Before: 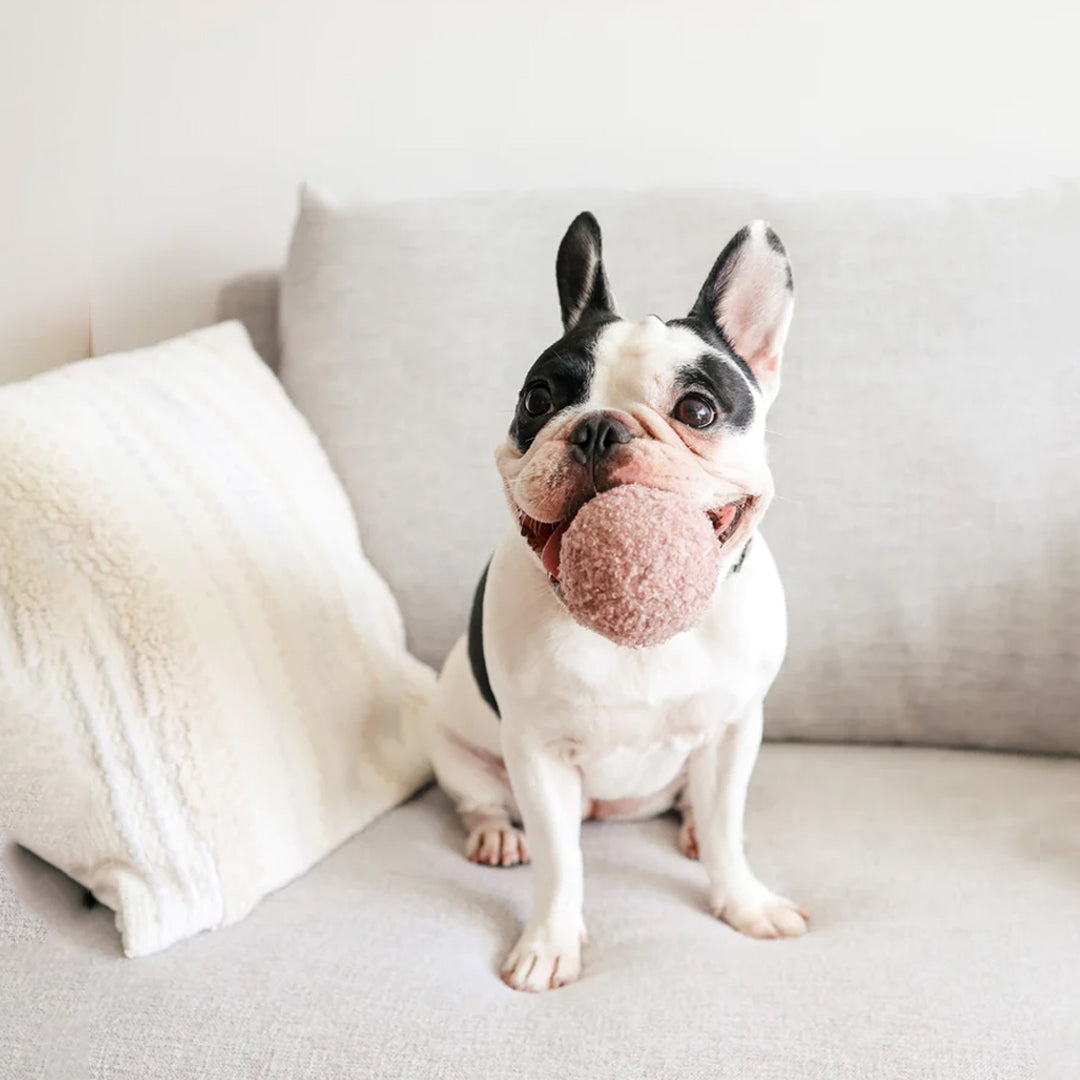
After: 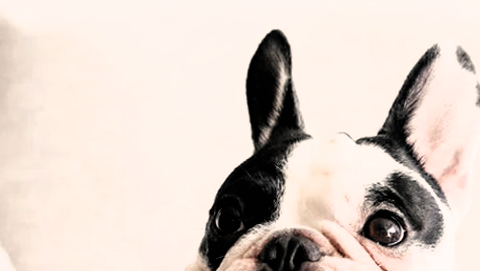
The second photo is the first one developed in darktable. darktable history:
color balance rgb: highlights gain › chroma 3.057%, highlights gain › hue 60.25°, linear chroma grading › global chroma -15.83%, perceptual saturation grading › global saturation -4.175%, perceptual saturation grading › shadows -1.026%, contrast -10.257%
crop: left 28.765%, top 16.853%, right 26.767%, bottom 57.997%
filmic rgb: black relative exposure -8.3 EV, white relative exposure 2.21 EV, hardness 7.1, latitude 85.44%, contrast 1.679, highlights saturation mix -3.49%, shadows ↔ highlights balance -2.27%, preserve chrominance max RGB, color science v6 (2022), contrast in shadows safe, contrast in highlights safe
